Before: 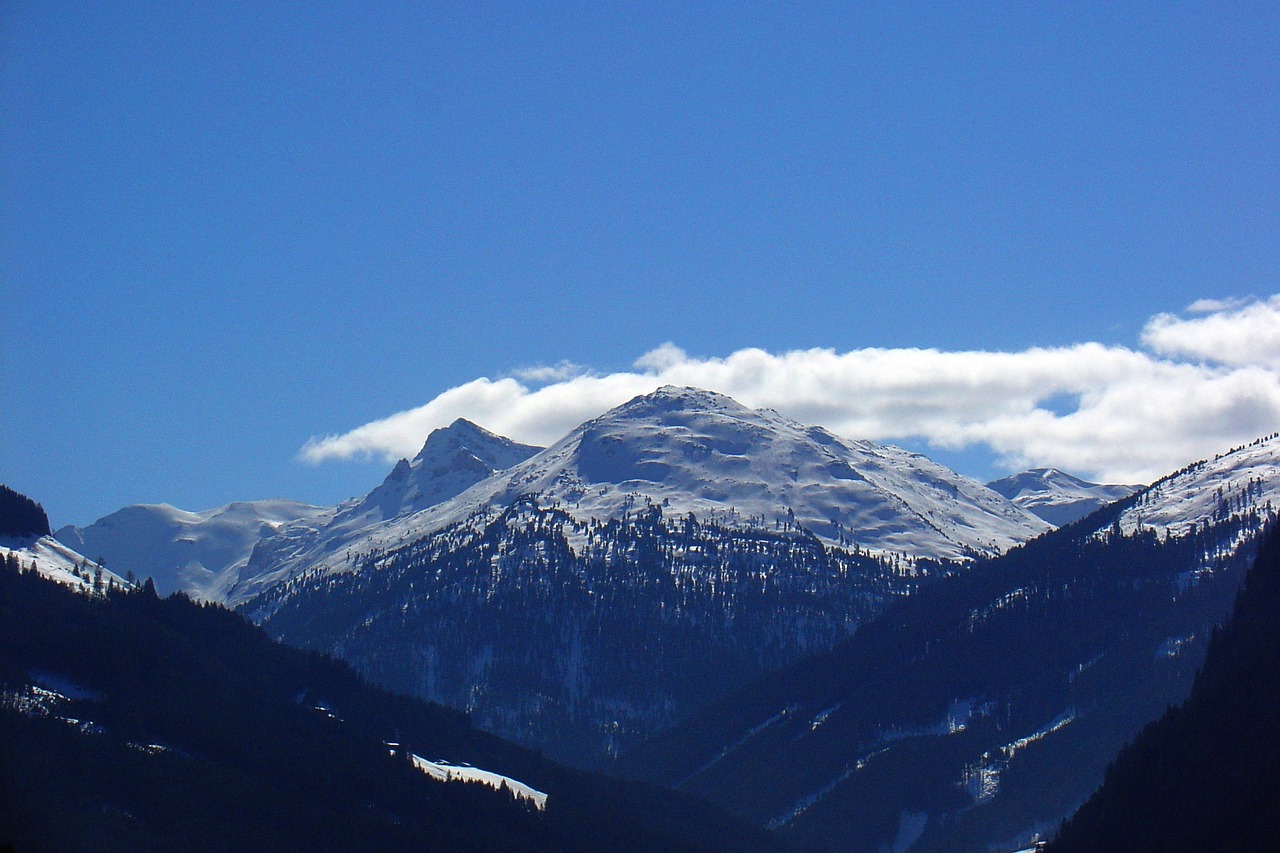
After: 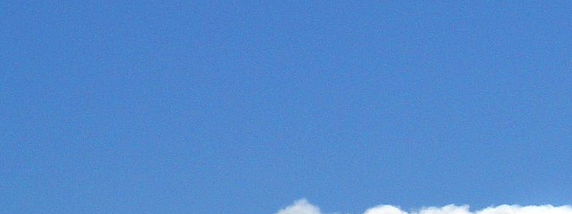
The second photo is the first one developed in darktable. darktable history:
crop: left 28.64%, top 16.832%, right 26.637%, bottom 58.055%
bloom: size 3%, threshold 100%, strength 0%
